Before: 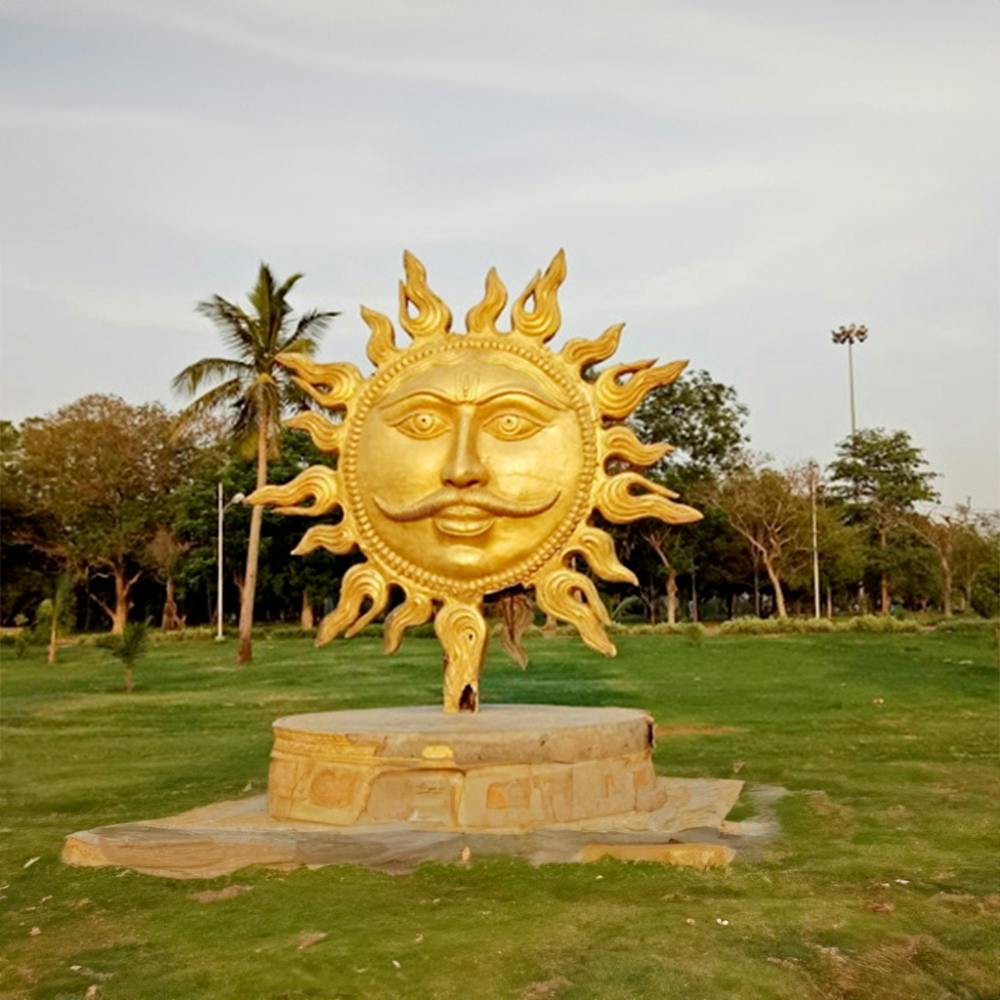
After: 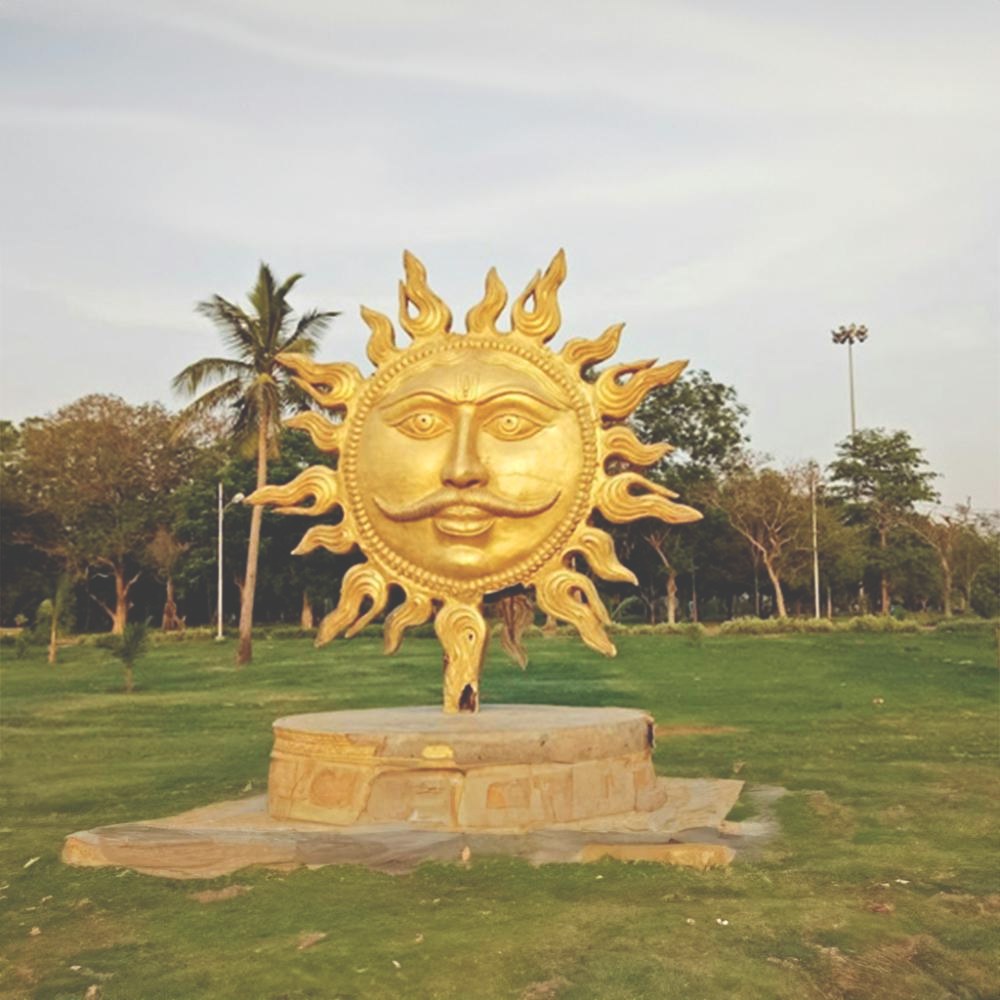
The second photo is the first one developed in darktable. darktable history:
exposure: black level correction -0.041, exposure 0.064 EV, compensate highlight preservation false
